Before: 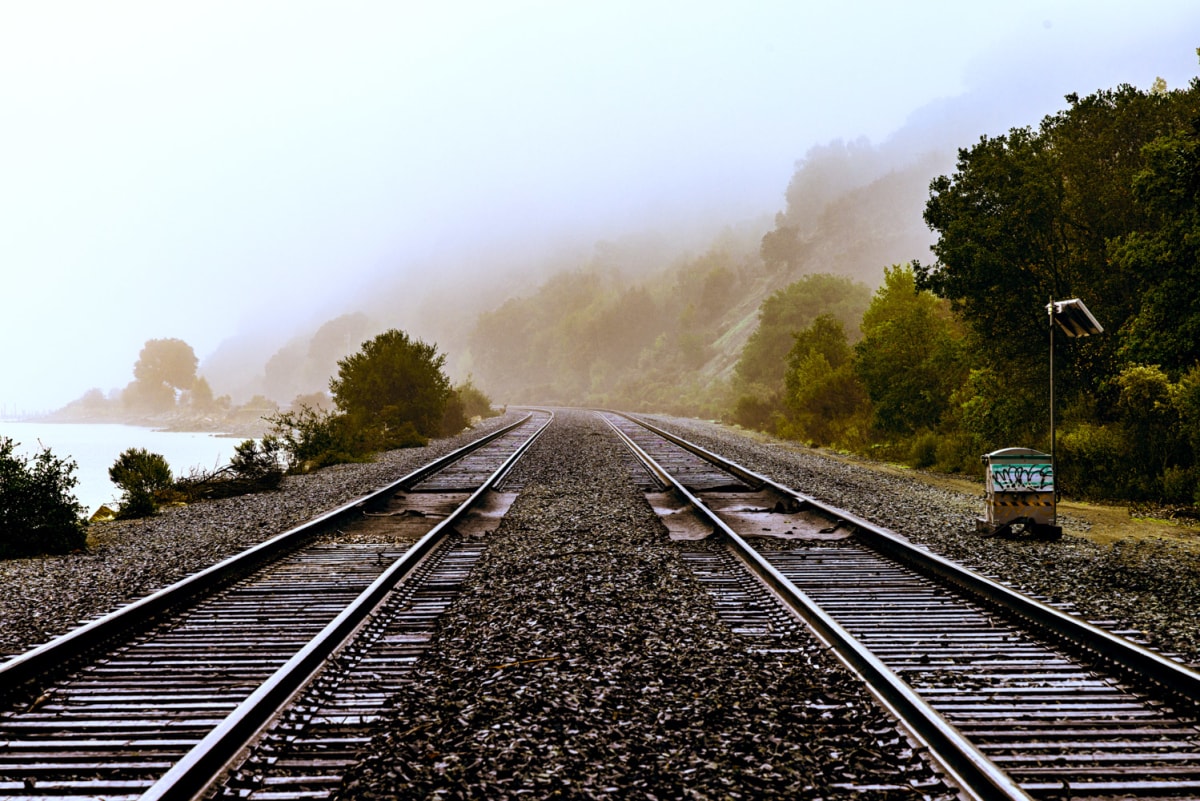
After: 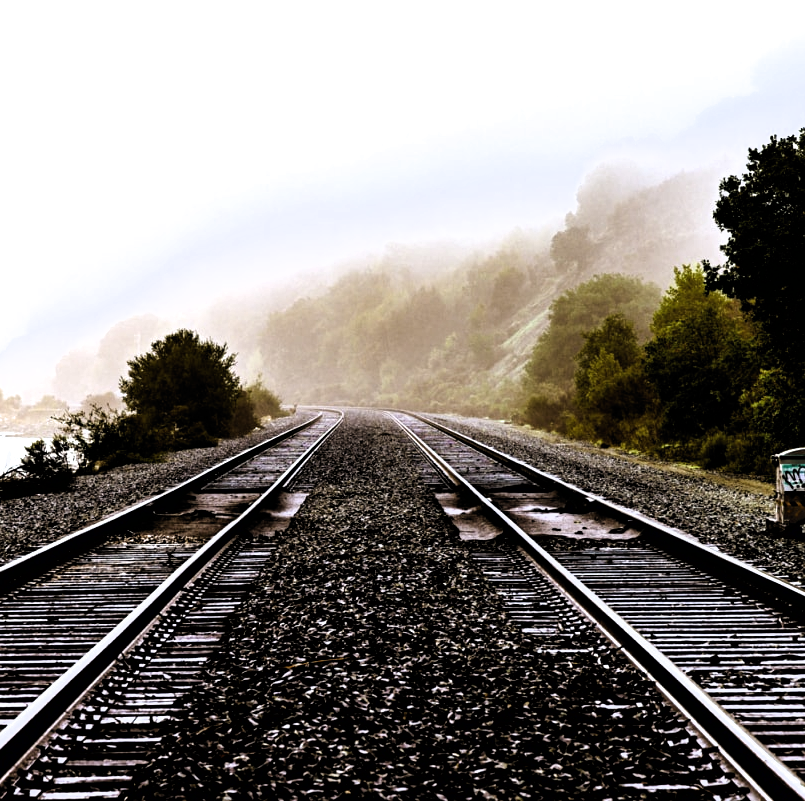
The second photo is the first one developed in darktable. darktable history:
crop and rotate: left 17.565%, right 15.31%
filmic rgb: black relative exposure -8.22 EV, white relative exposure 2.23 EV, hardness 7.13, latitude 84.95%, contrast 1.705, highlights saturation mix -3.61%, shadows ↔ highlights balance -1.9%, color science v6 (2022)
